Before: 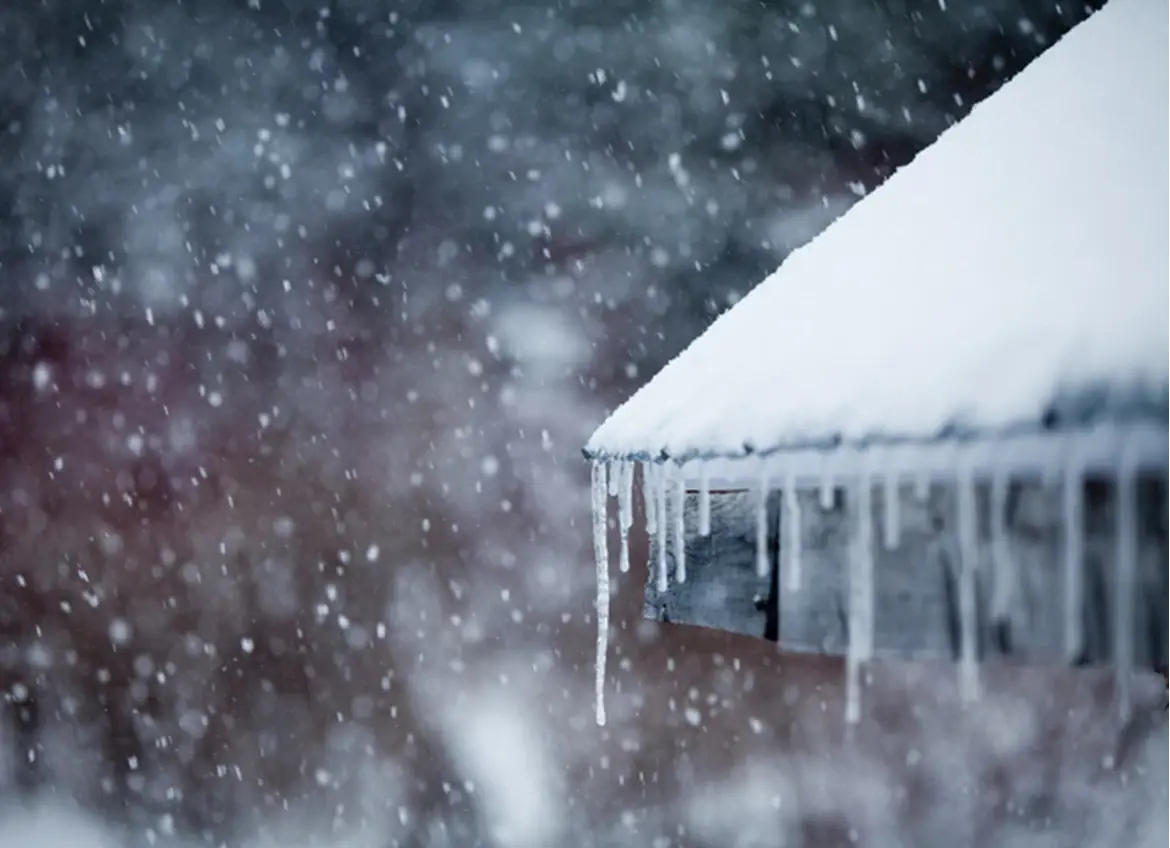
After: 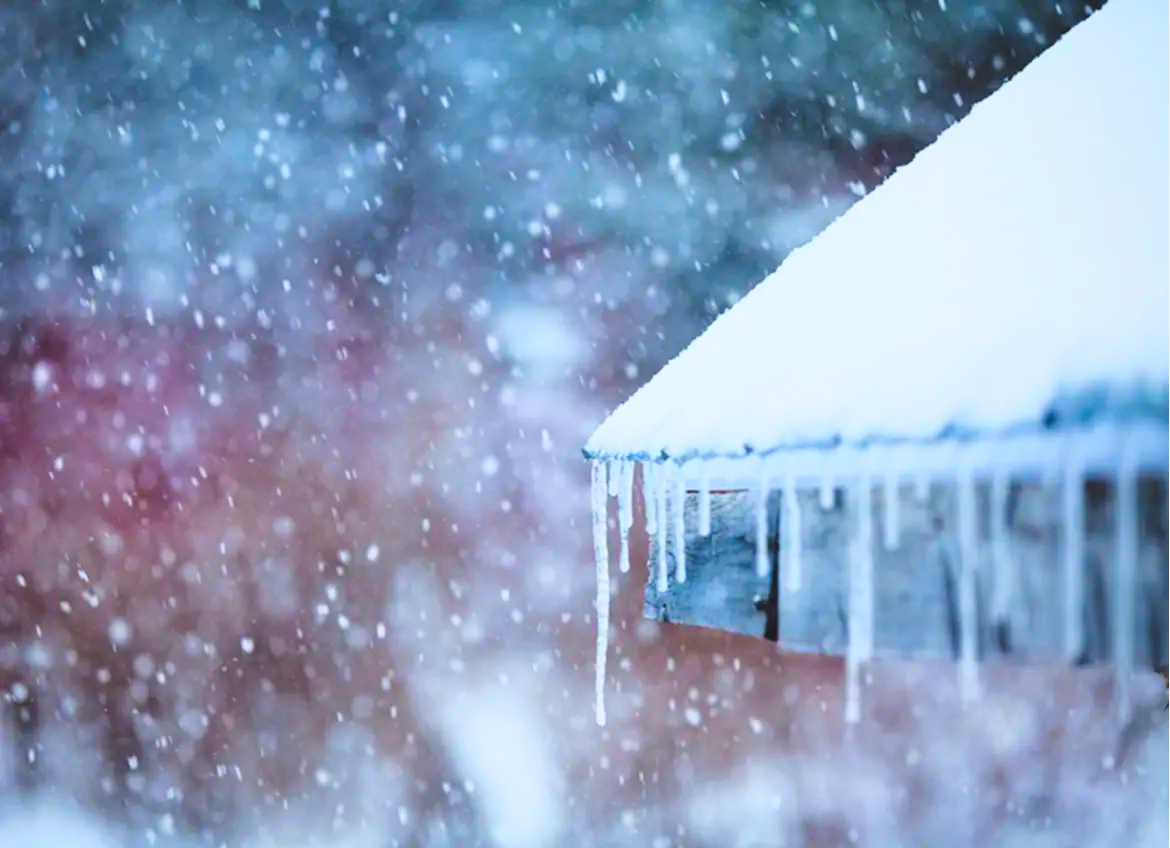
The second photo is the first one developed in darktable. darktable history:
color correction: highlights b* 0.012, saturation 1.8
exposure: black level correction -0.014, exposure -0.192 EV, compensate highlight preservation false
tone curve: curves: ch0 [(0, 0.006) (0.037, 0.022) (0.123, 0.105) (0.19, 0.173) (0.277, 0.279) (0.474, 0.517) (0.597, 0.662) (0.687, 0.774) (0.855, 0.891) (1, 0.982)]; ch1 [(0, 0) (0.243, 0.245) (0.422, 0.415) (0.493, 0.498) (0.508, 0.503) (0.531, 0.55) (0.551, 0.582) (0.626, 0.672) (0.694, 0.732) (1, 1)]; ch2 [(0, 0) (0.249, 0.216) (0.356, 0.329) (0.424, 0.442) (0.476, 0.477) (0.498, 0.503) (0.517, 0.524) (0.532, 0.547) (0.562, 0.592) (0.614, 0.657) (0.706, 0.748) (0.808, 0.809) (0.991, 0.968)], color space Lab, linked channels, preserve colors none
levels: levels [0.072, 0.414, 0.976]
